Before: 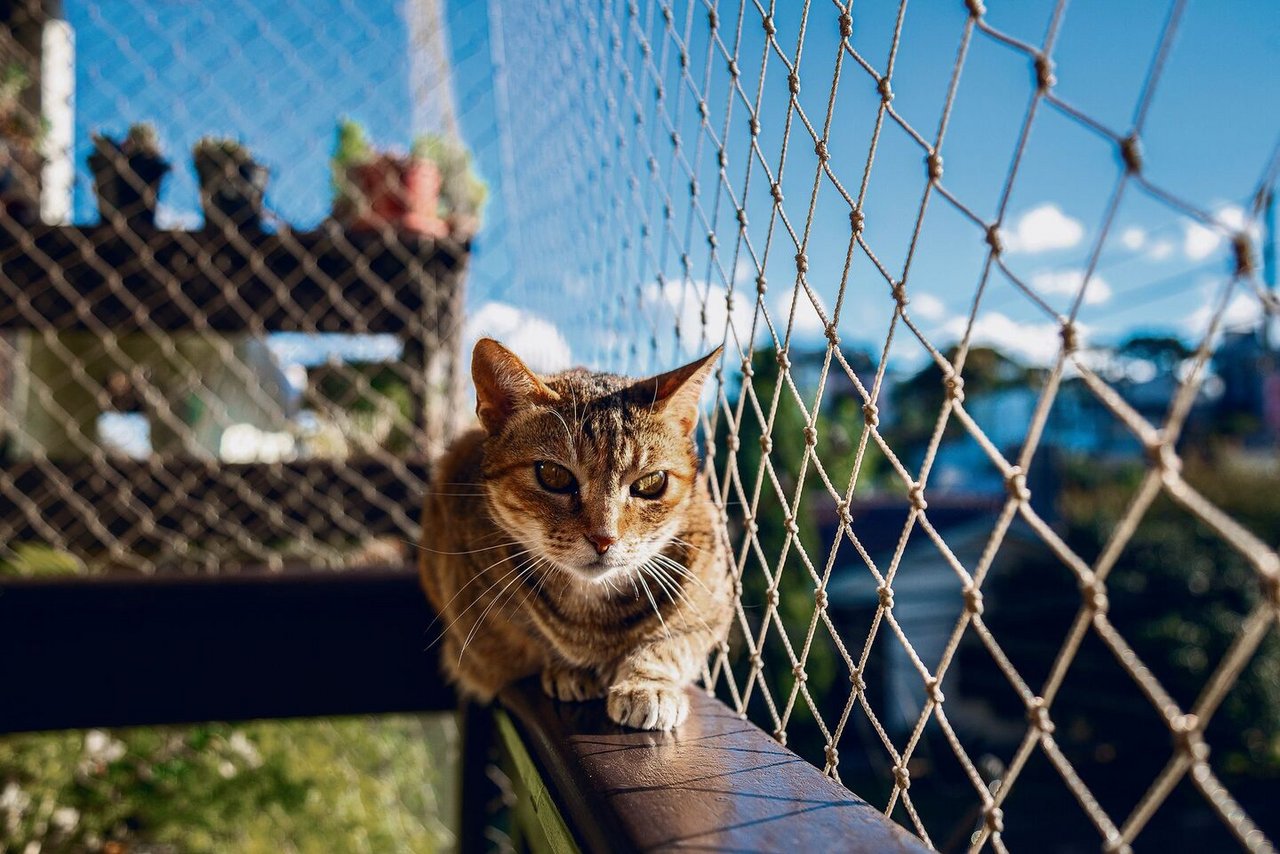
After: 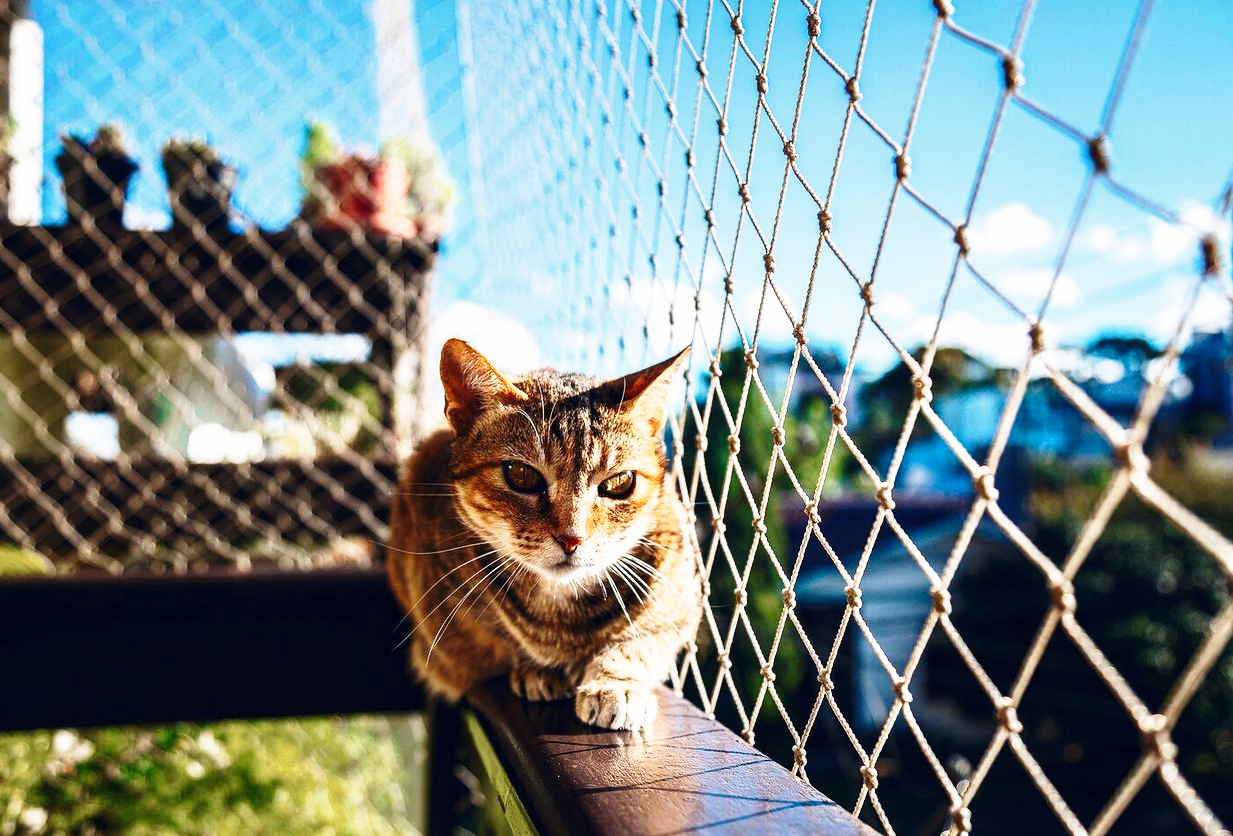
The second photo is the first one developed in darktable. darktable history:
crop and rotate: left 2.552%, right 1.106%, bottom 2.012%
base curve: curves: ch0 [(0, 0) (0.026, 0.03) (0.109, 0.232) (0.351, 0.748) (0.669, 0.968) (1, 1)], preserve colors none
color correction: highlights b* 0.021
contrast brightness saturation: contrast 0.013, saturation -0.056
